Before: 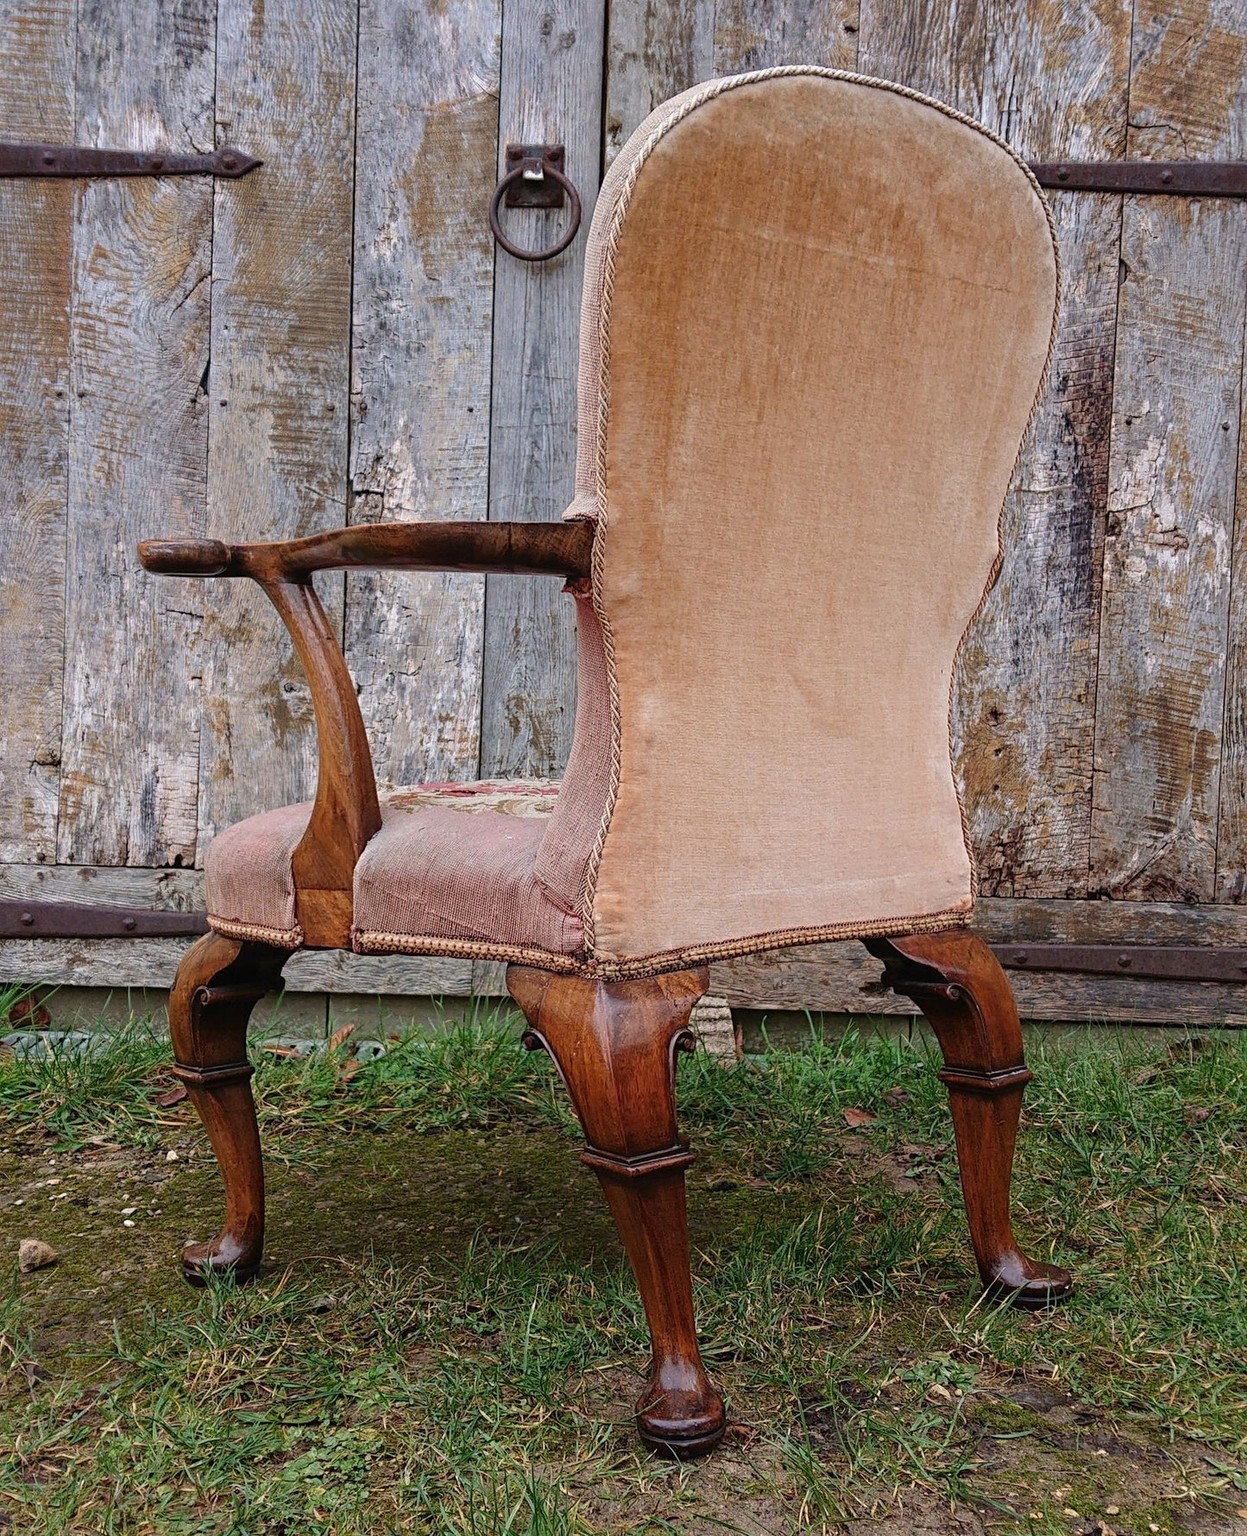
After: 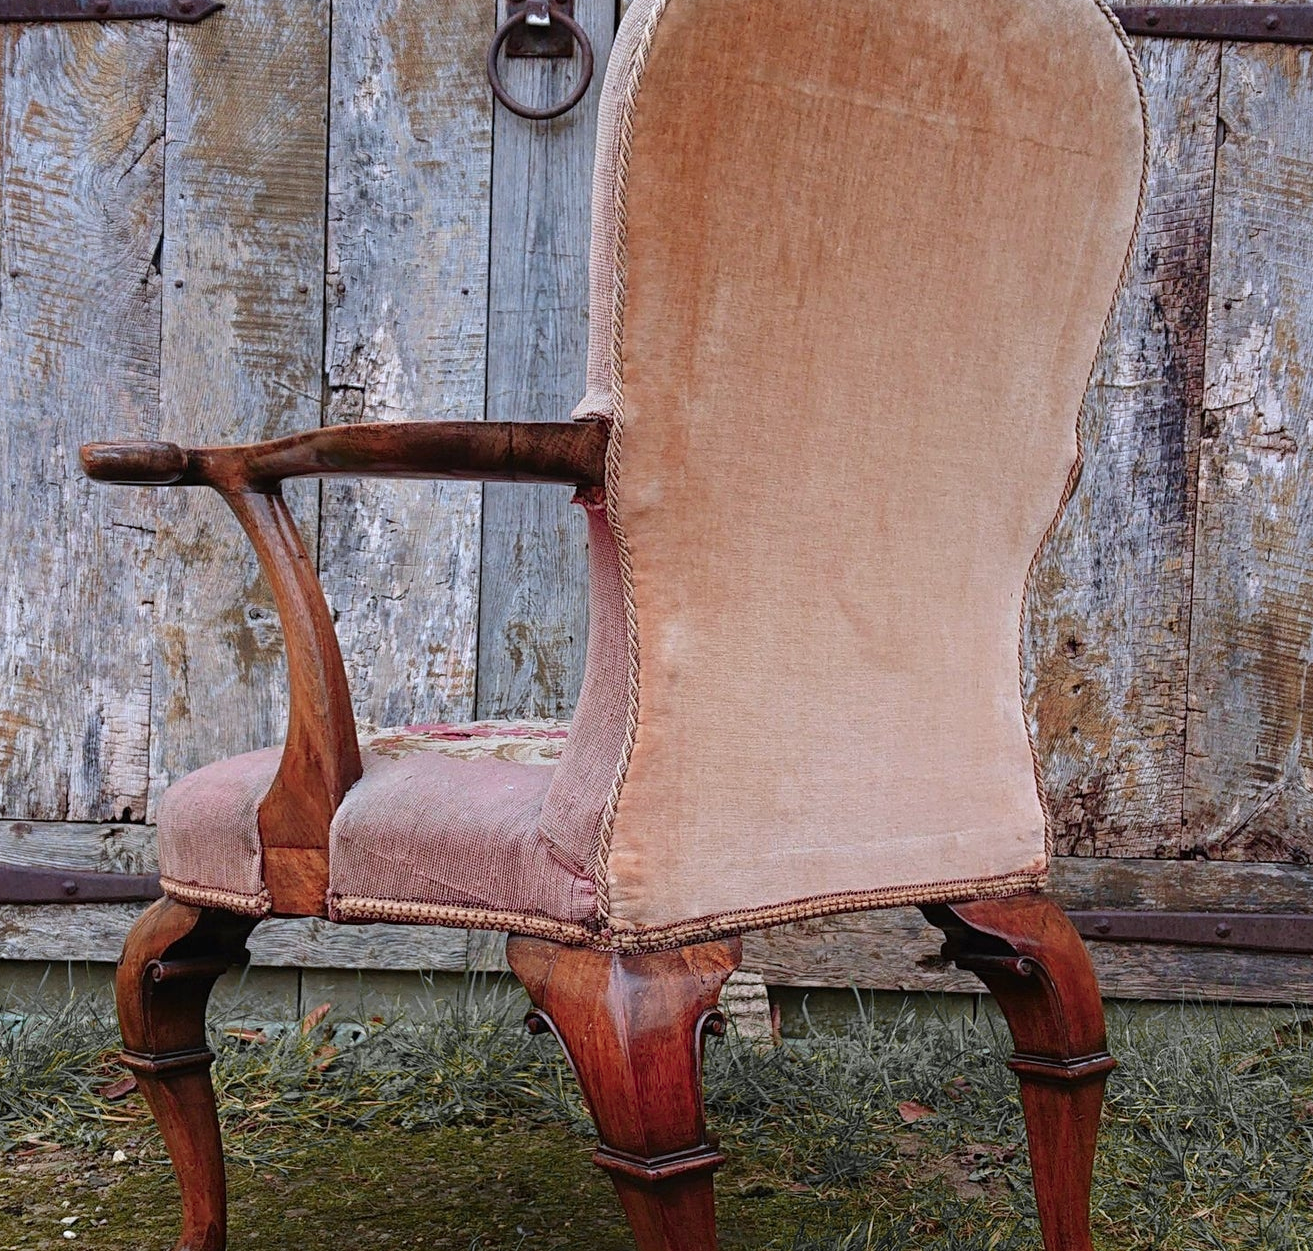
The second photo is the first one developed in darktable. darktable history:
crop: left 5.596%, top 10.314%, right 3.534%, bottom 19.395%
white balance: red 0.967, blue 1.049
color zones: curves: ch1 [(0.29, 0.492) (0.373, 0.185) (0.509, 0.481)]; ch2 [(0.25, 0.462) (0.749, 0.457)], mix 40.67%
